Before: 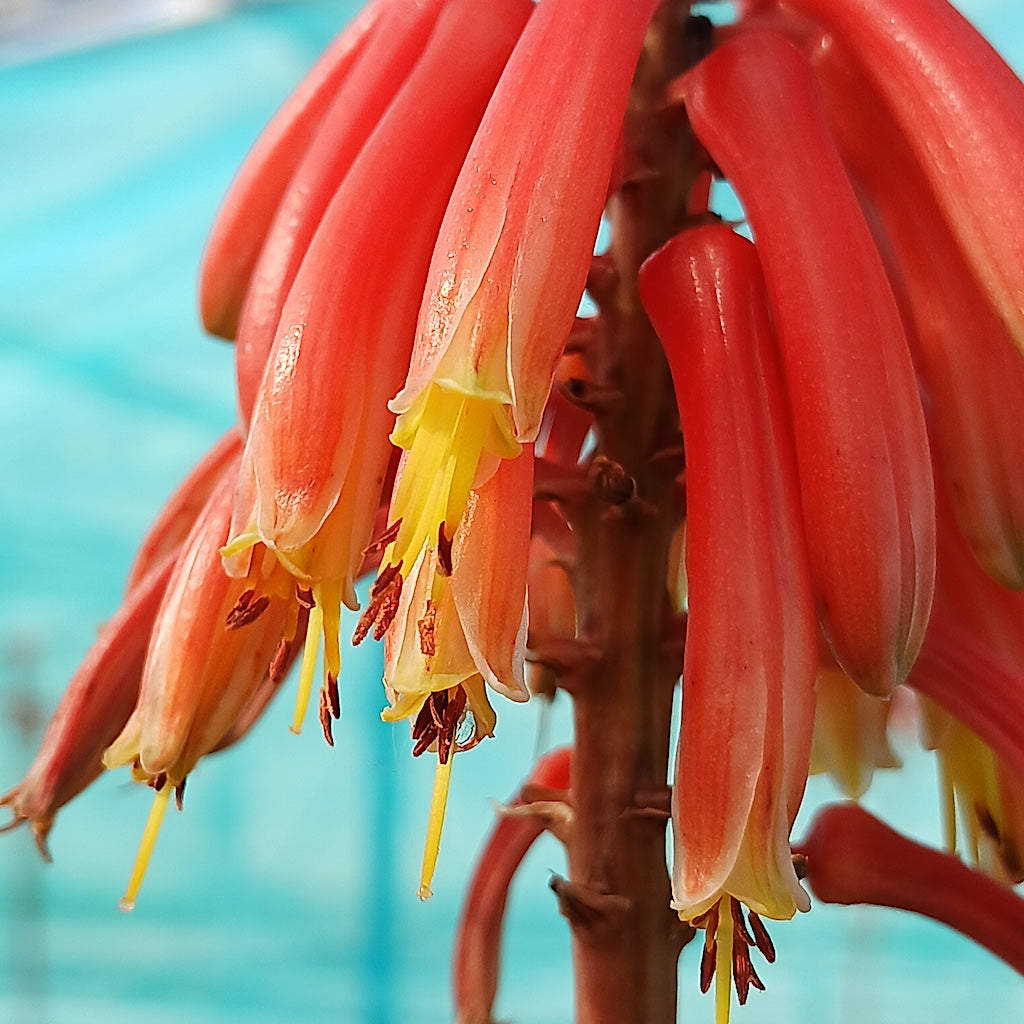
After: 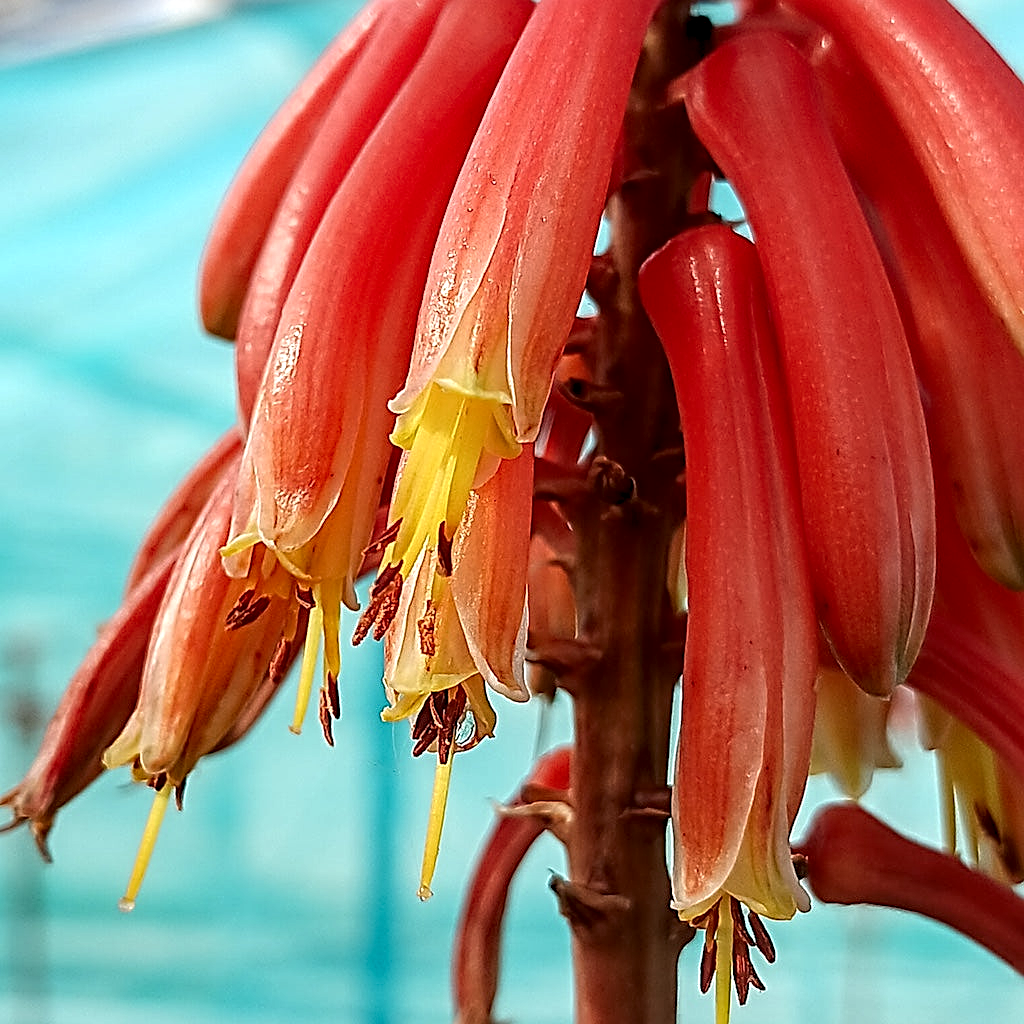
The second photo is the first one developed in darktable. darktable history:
local contrast: detail 150%
exposure: exposure -0.014 EV, compensate exposure bias true, compensate highlight preservation false
sharpen: radius 3.973
